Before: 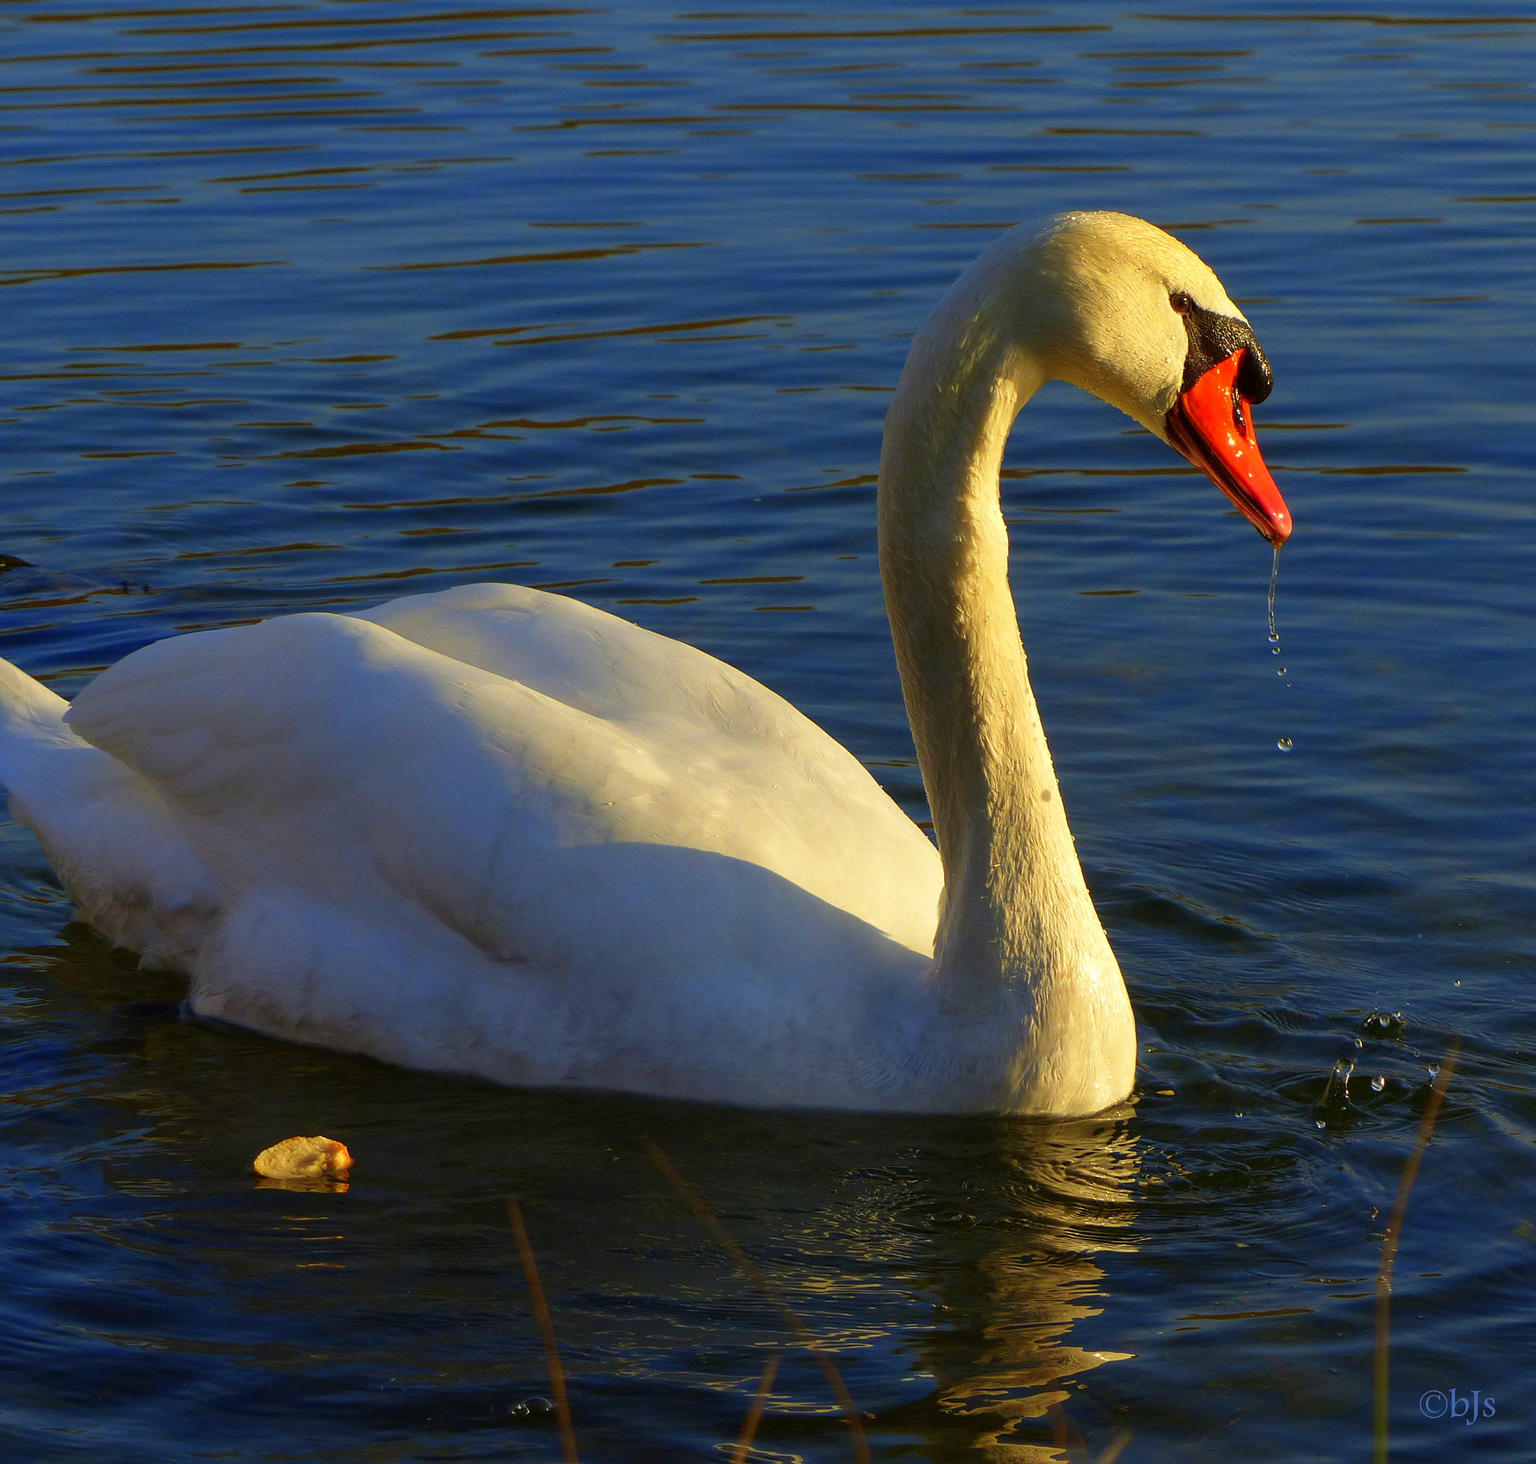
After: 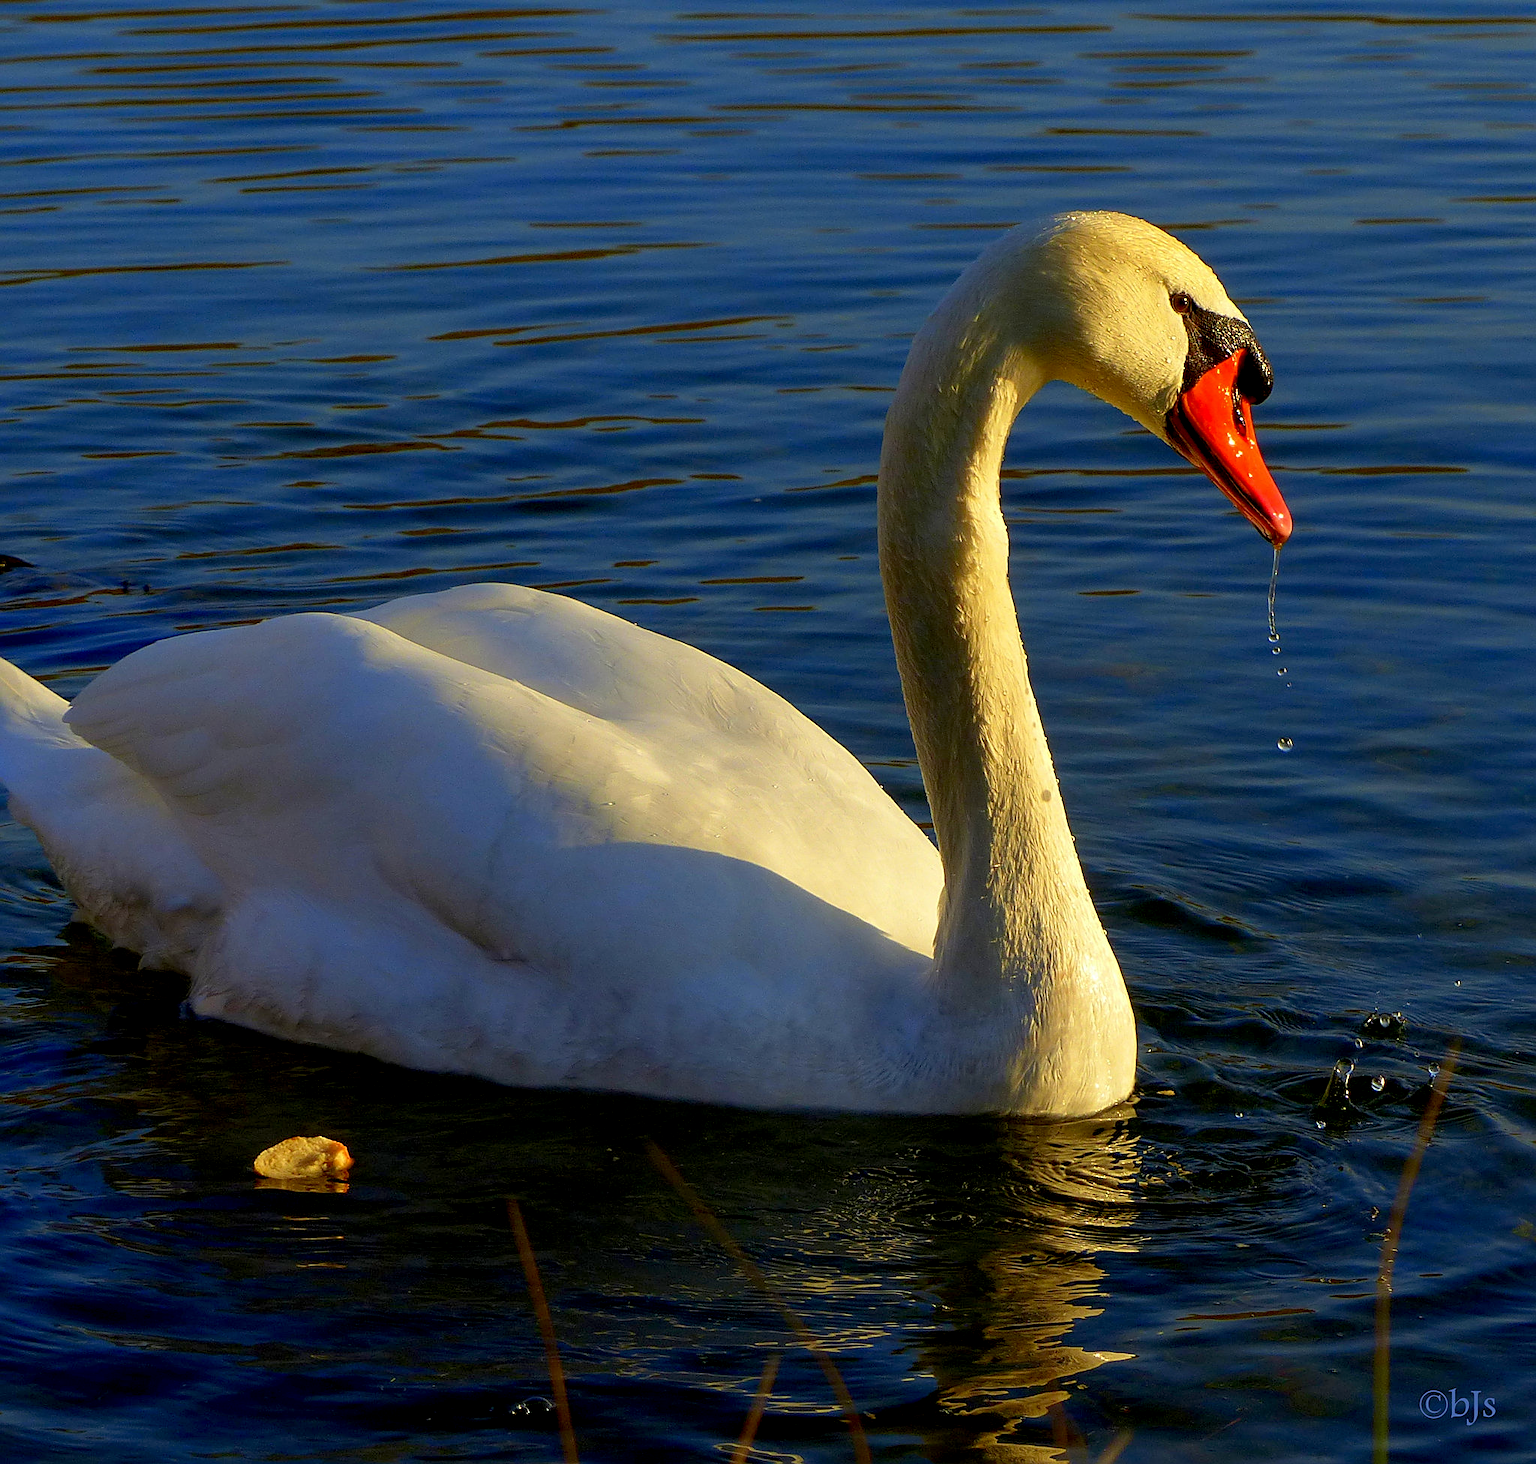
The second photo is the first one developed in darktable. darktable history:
sharpen: on, module defaults
exposure: black level correction 0.009, compensate highlight preservation false
